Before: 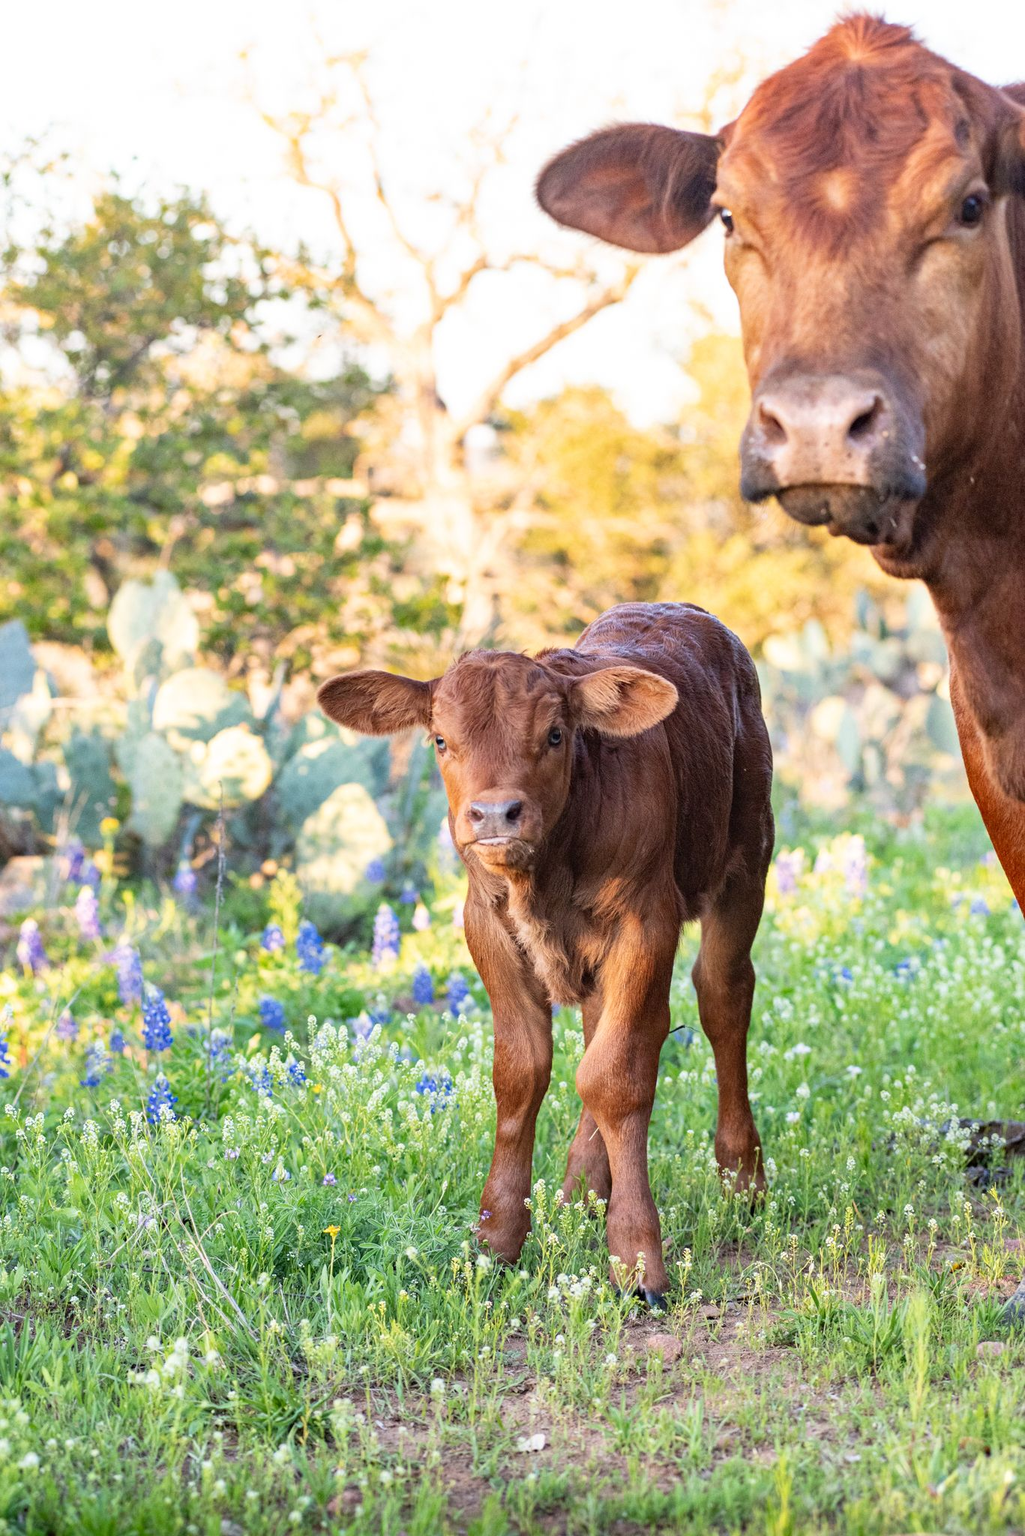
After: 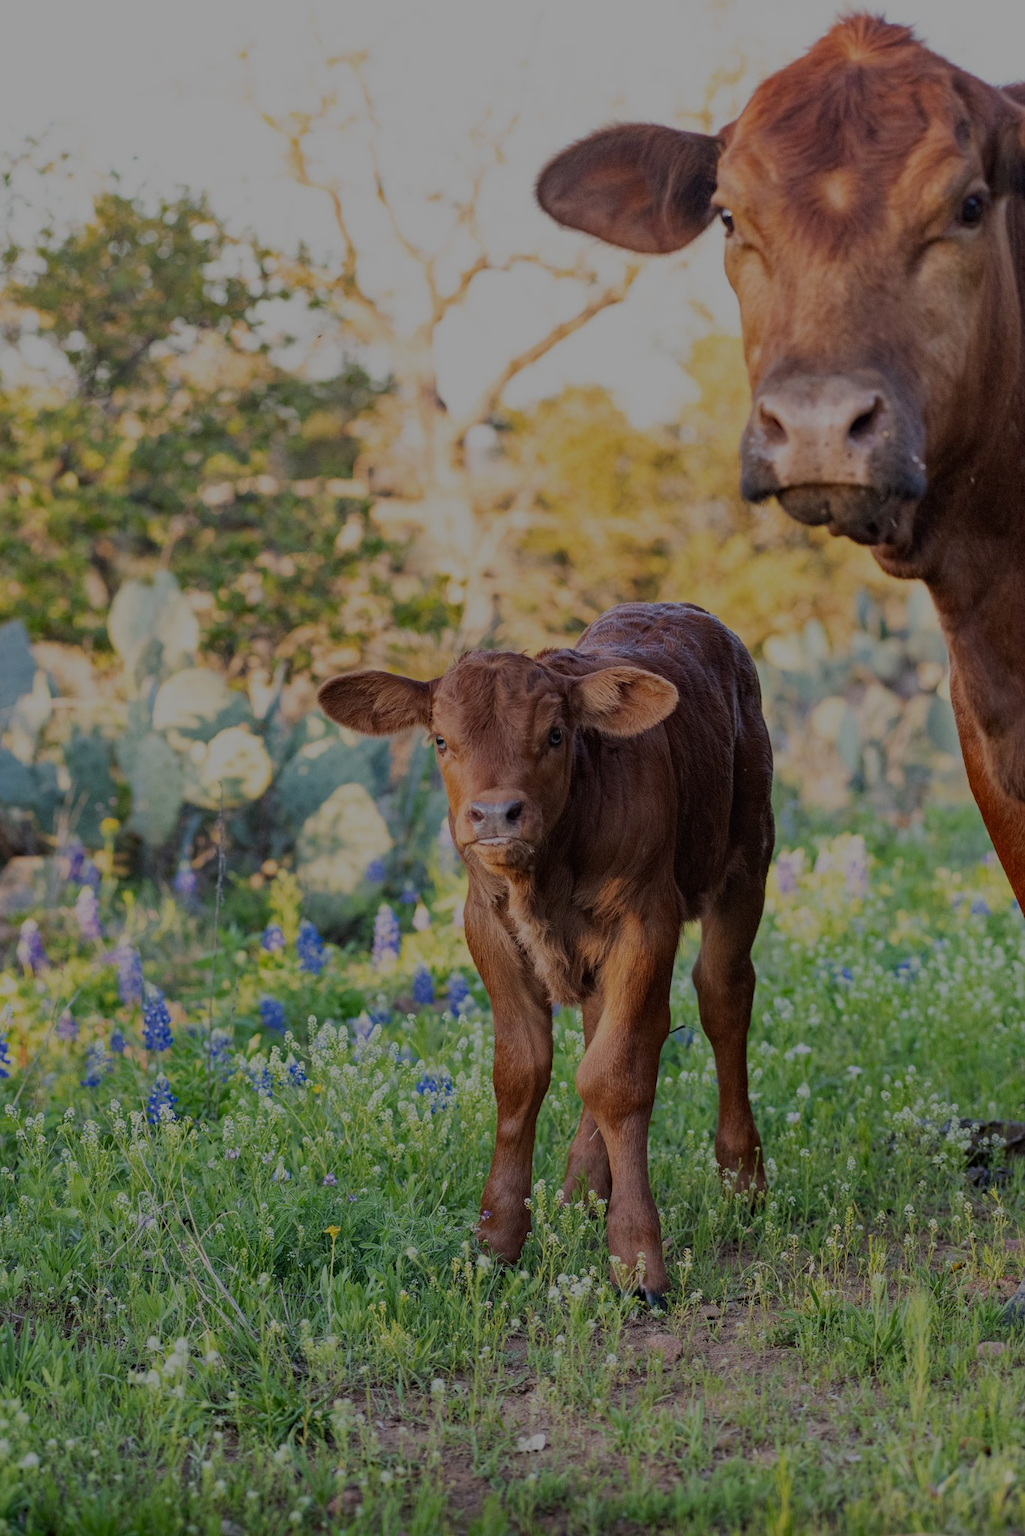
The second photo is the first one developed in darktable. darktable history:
exposure: exposure -1.566 EV, compensate highlight preservation false
